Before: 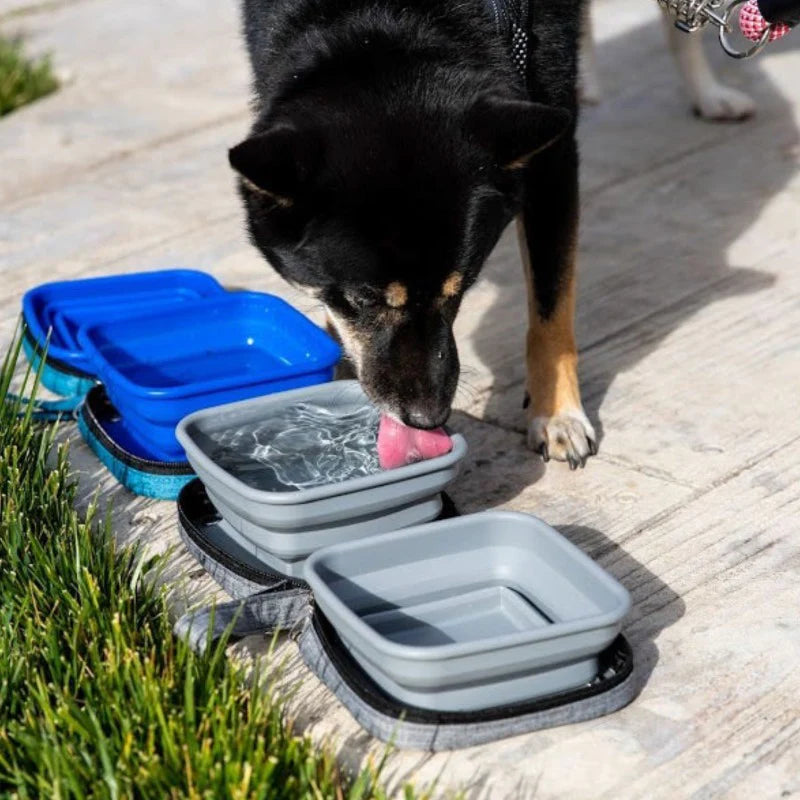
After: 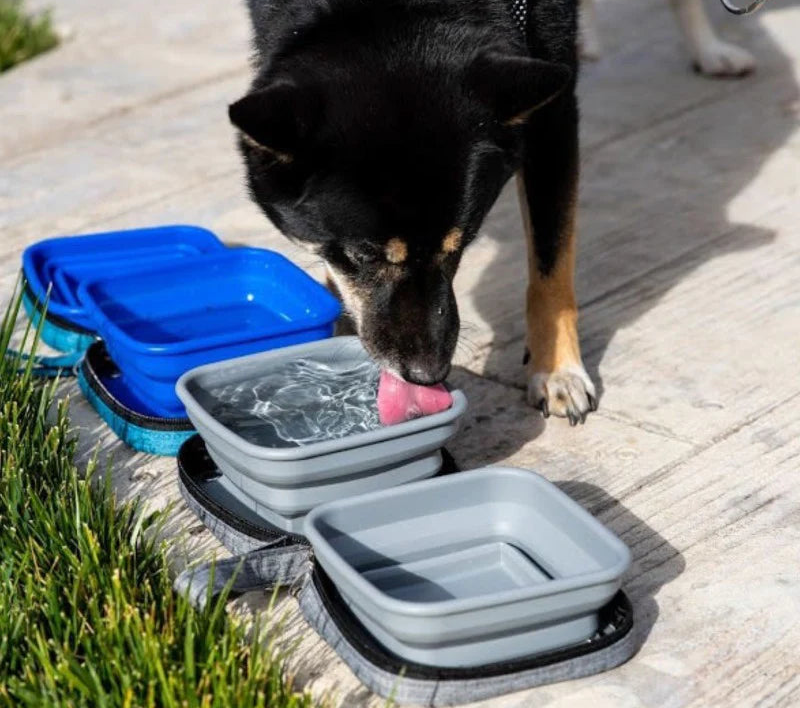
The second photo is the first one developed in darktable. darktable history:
crop and rotate: top 5.508%, bottom 5.899%
